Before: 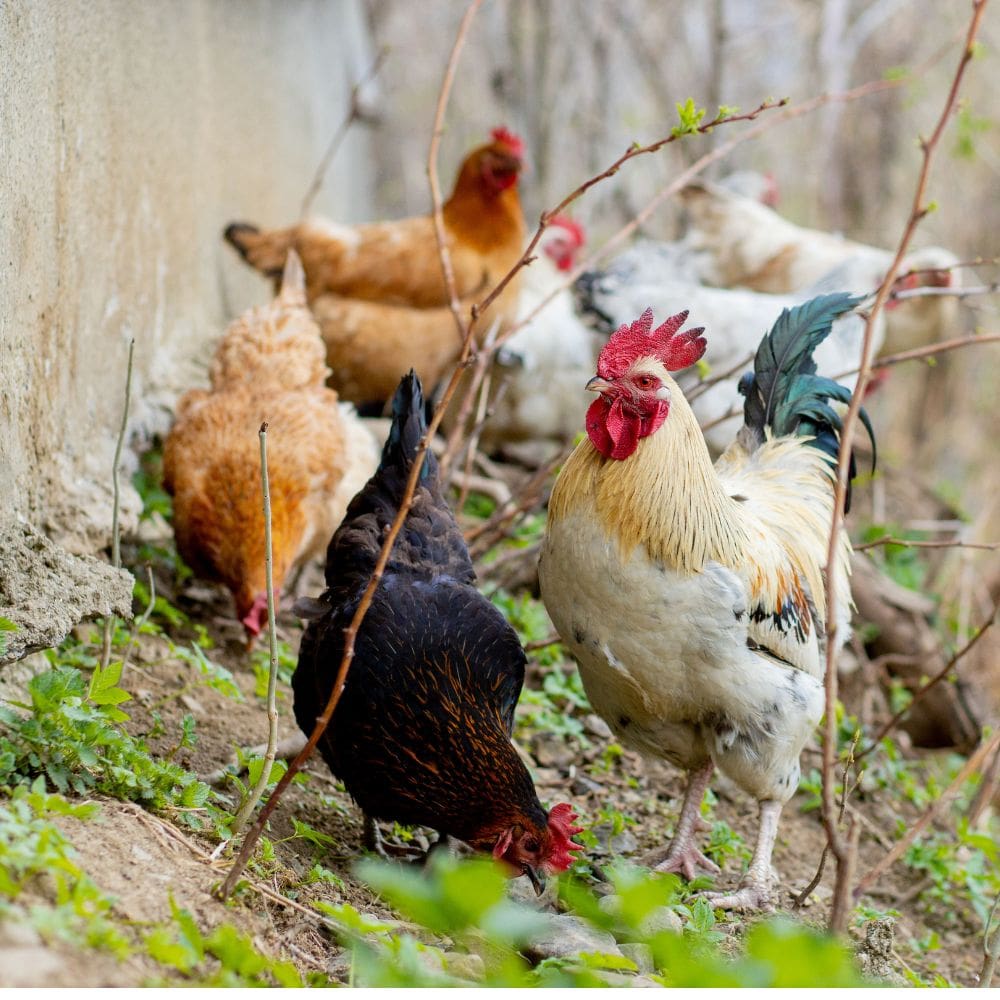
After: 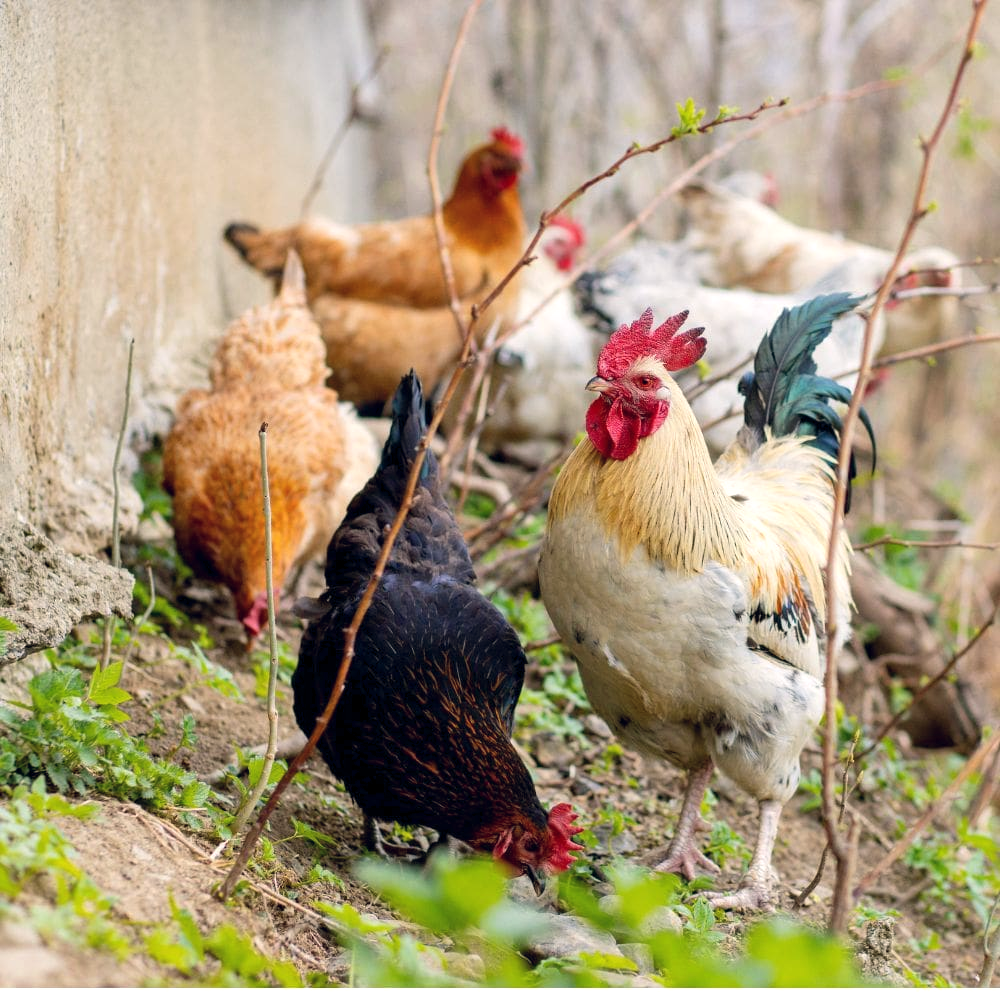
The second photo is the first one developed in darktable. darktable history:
exposure: exposure 0.207 EV, compensate highlight preservation false
color balance rgb: shadows lift › hue 87.51°, highlights gain › chroma 1.62%, highlights gain › hue 55.1°, global offset › chroma 0.06%, global offset › hue 253.66°, linear chroma grading › global chroma 0.5%
